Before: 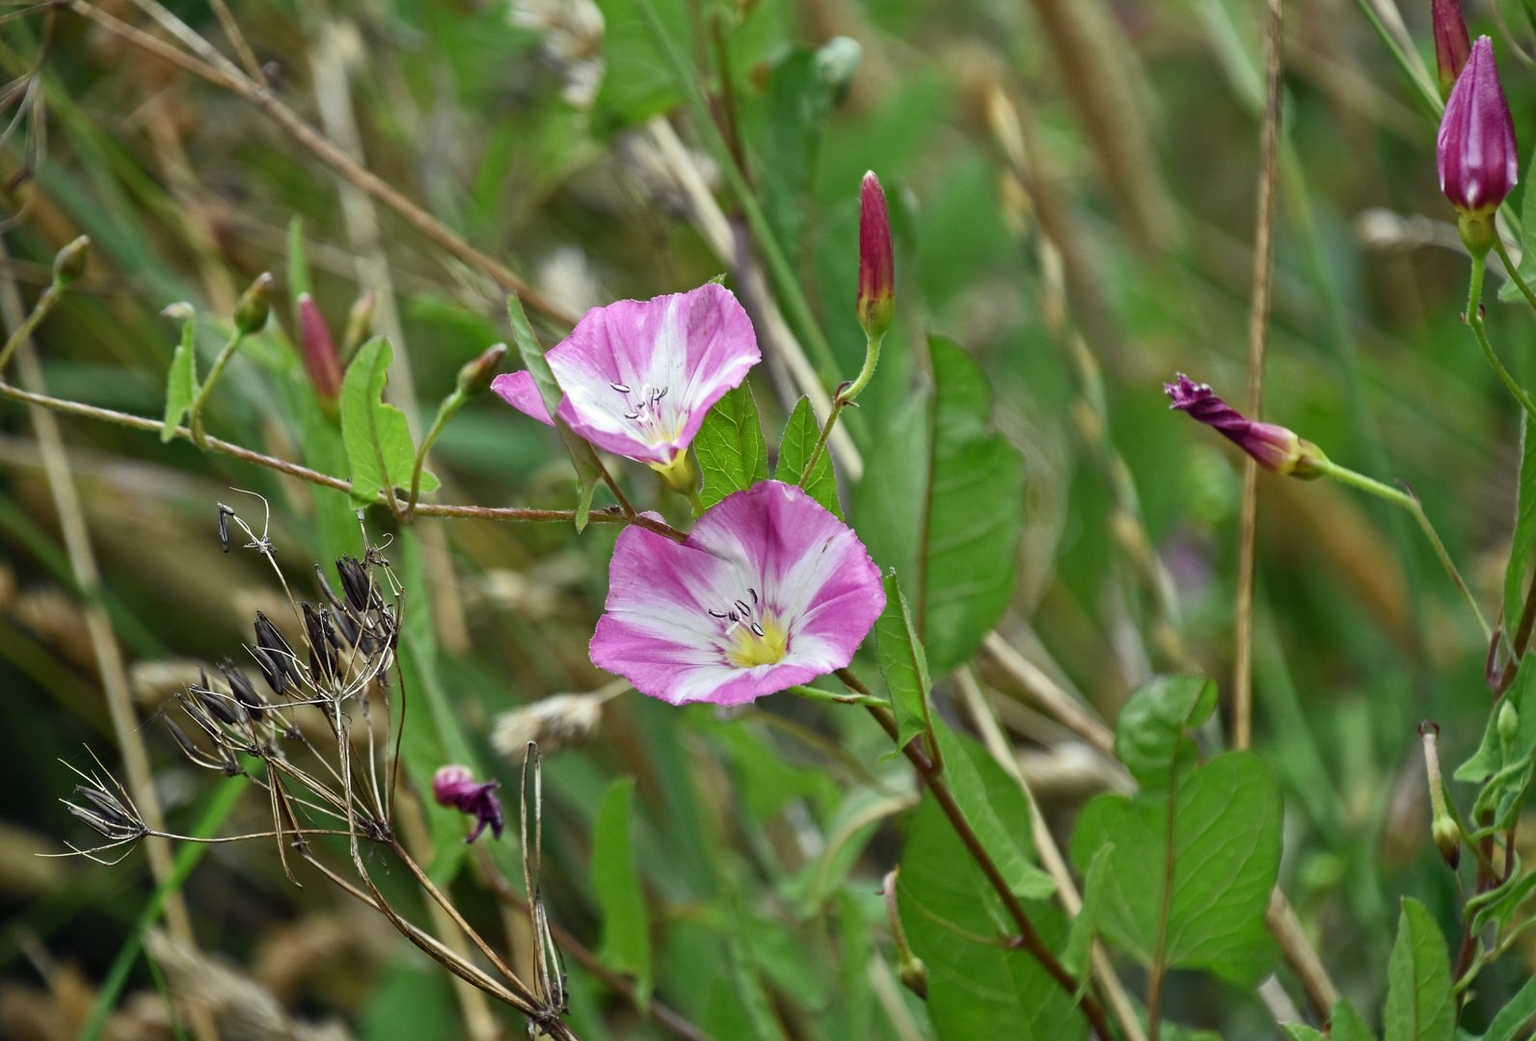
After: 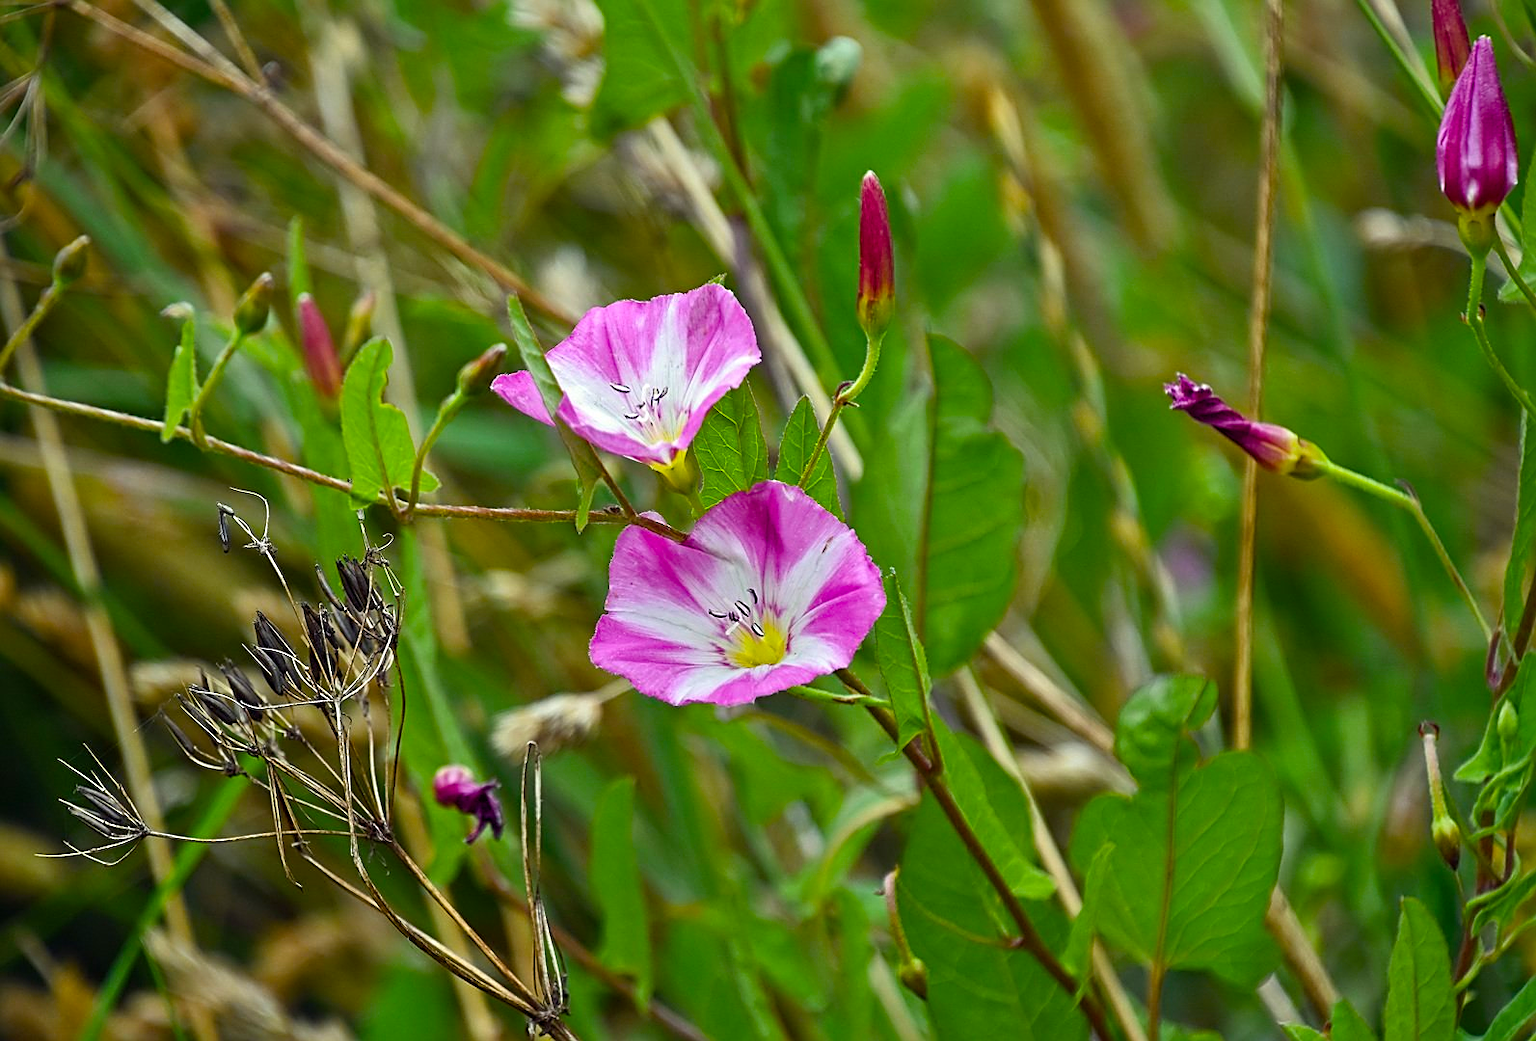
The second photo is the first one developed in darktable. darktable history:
sharpen: amount 0.575
color balance rgb: linear chroma grading › global chroma 15%, perceptual saturation grading › global saturation 30%
